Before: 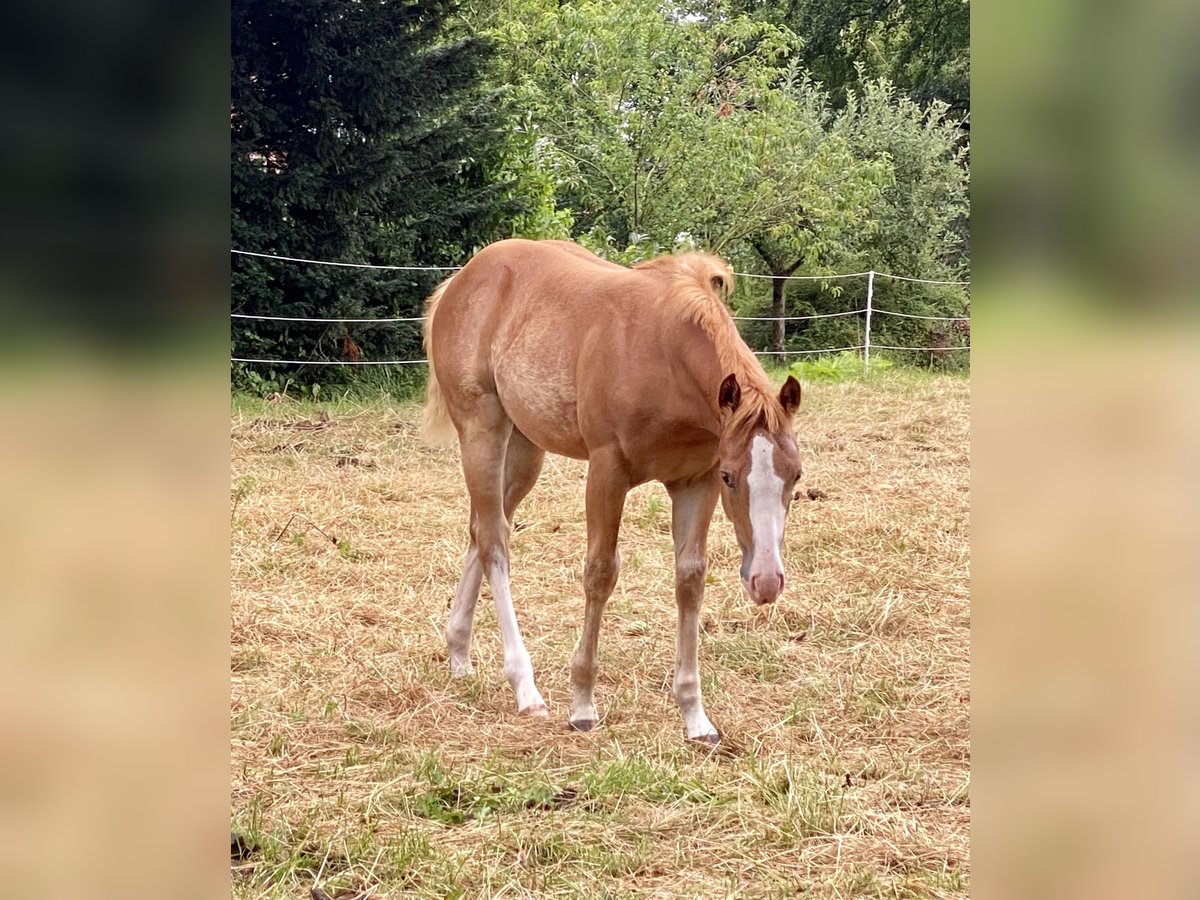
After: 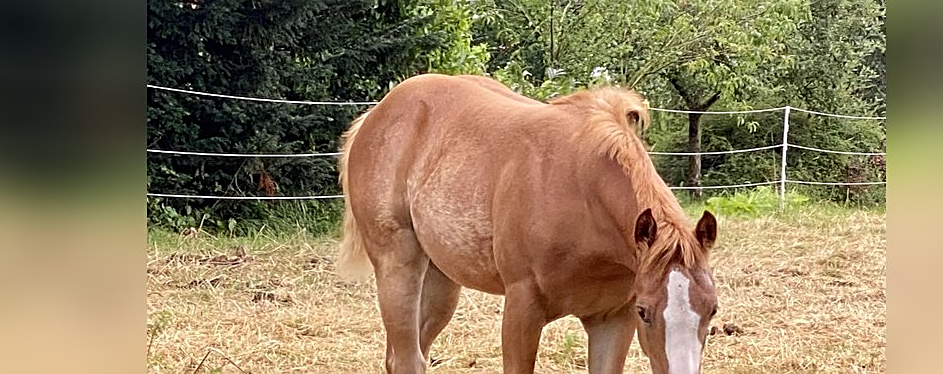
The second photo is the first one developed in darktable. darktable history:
crop: left 7.036%, top 18.398%, right 14.379%, bottom 40.043%
sharpen: on, module defaults
